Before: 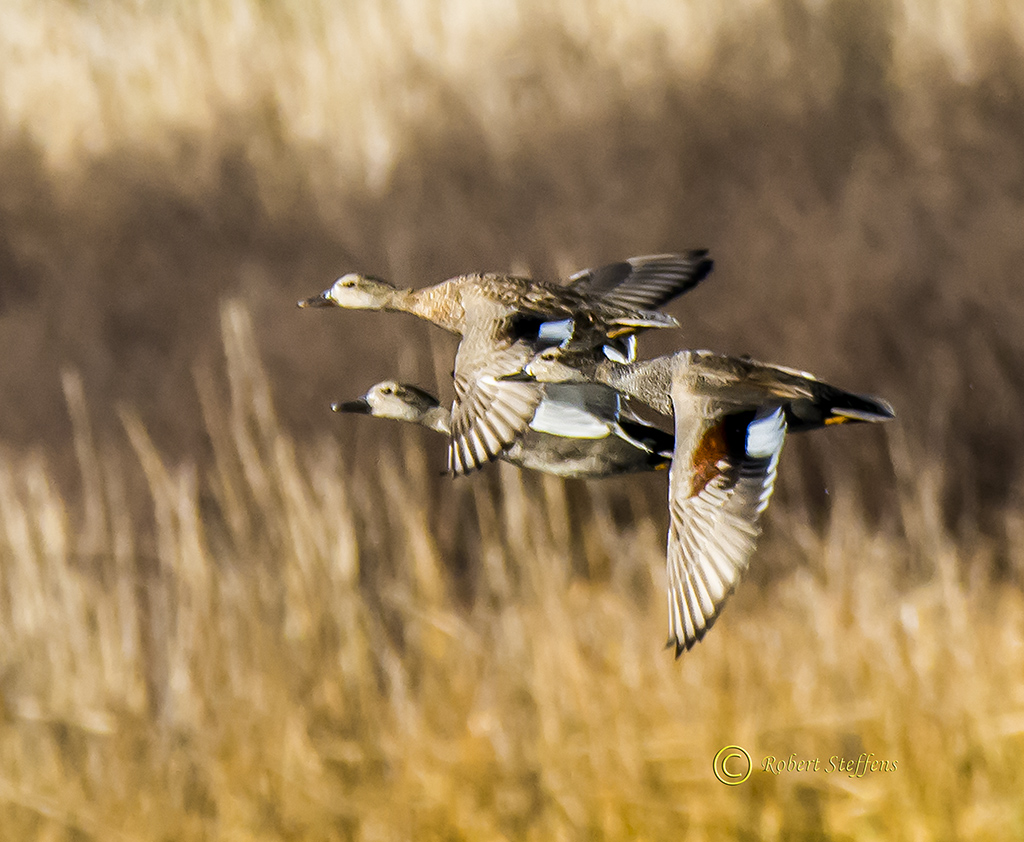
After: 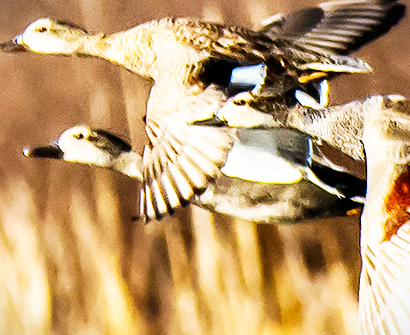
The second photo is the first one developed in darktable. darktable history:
vignetting: fall-off start 100.87%, fall-off radius 65.37%, brightness -0.192, saturation -0.296, automatic ratio true, dithering 8-bit output
crop: left 30.163%, top 30.356%, right 29.725%, bottom 29.832%
base curve: curves: ch0 [(0, 0) (0.007, 0.004) (0.027, 0.03) (0.046, 0.07) (0.207, 0.54) (0.442, 0.872) (0.673, 0.972) (1, 1)], preserve colors none
